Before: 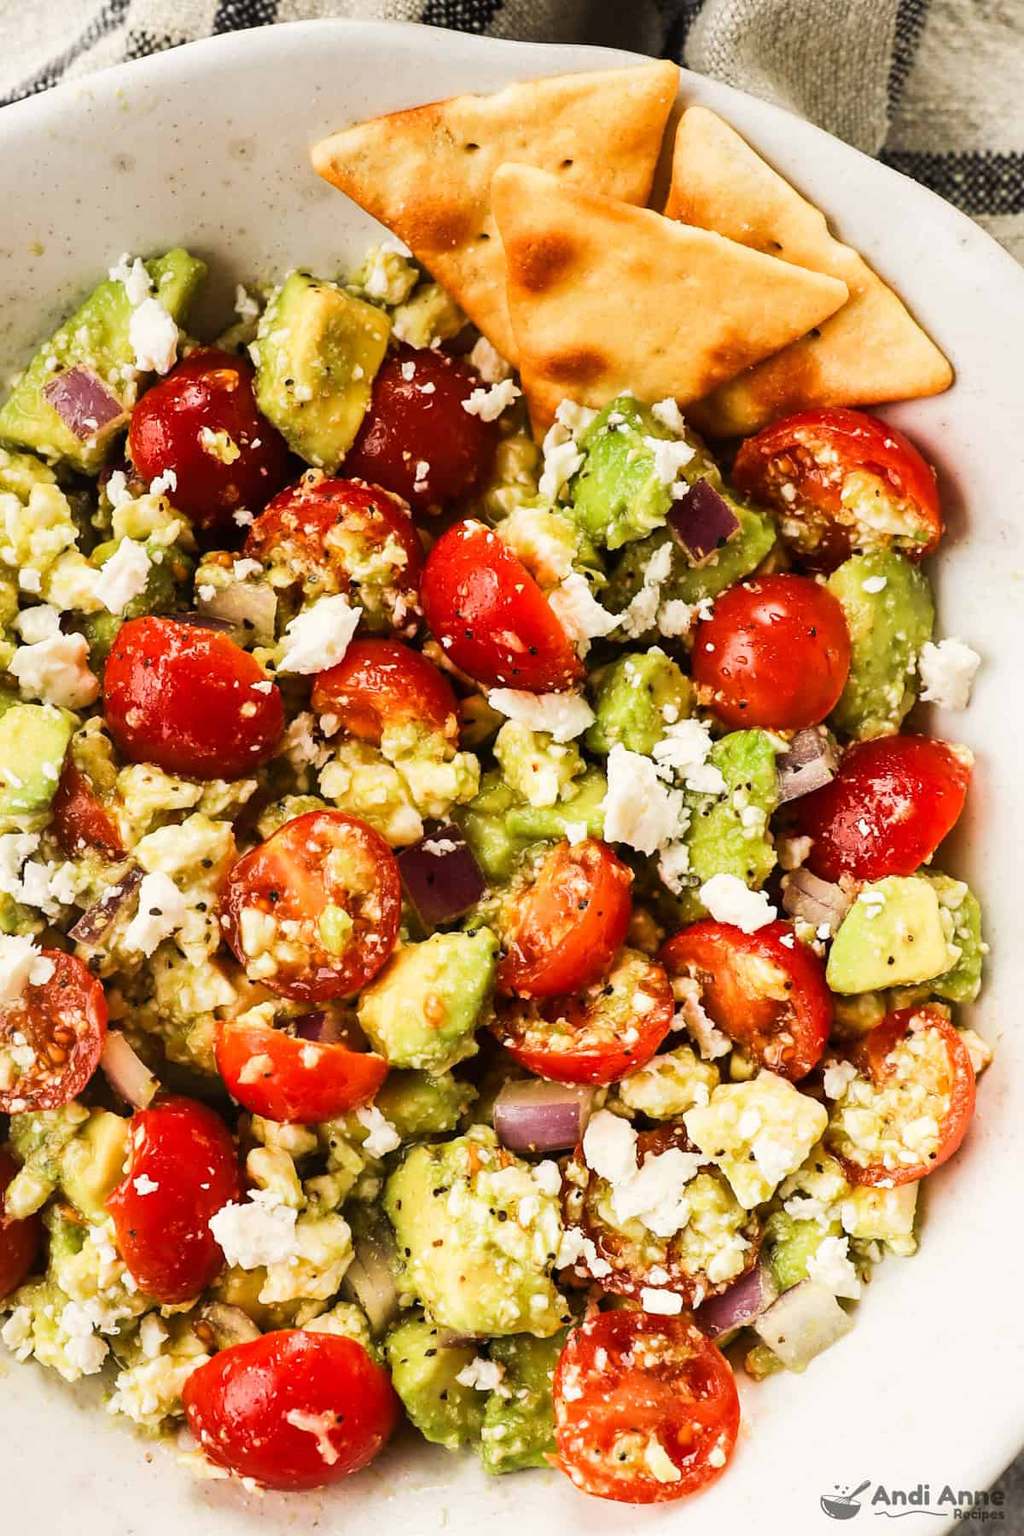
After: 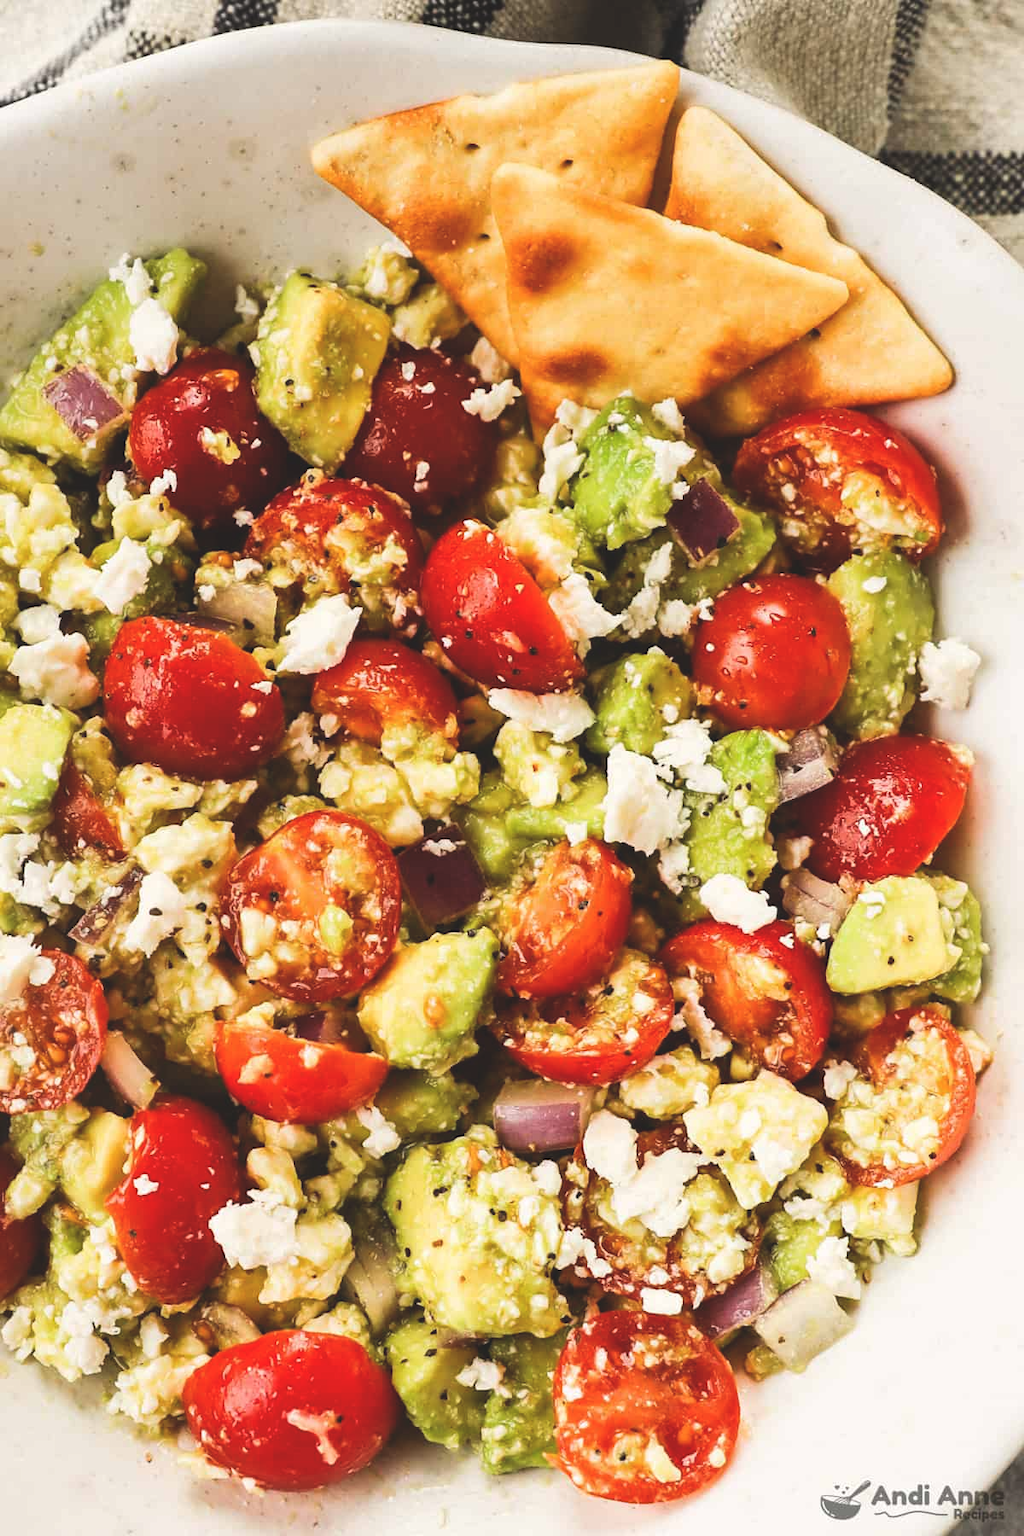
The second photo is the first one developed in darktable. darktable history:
exposure: black level correction -0.015, compensate exposure bias true, compensate highlight preservation false
